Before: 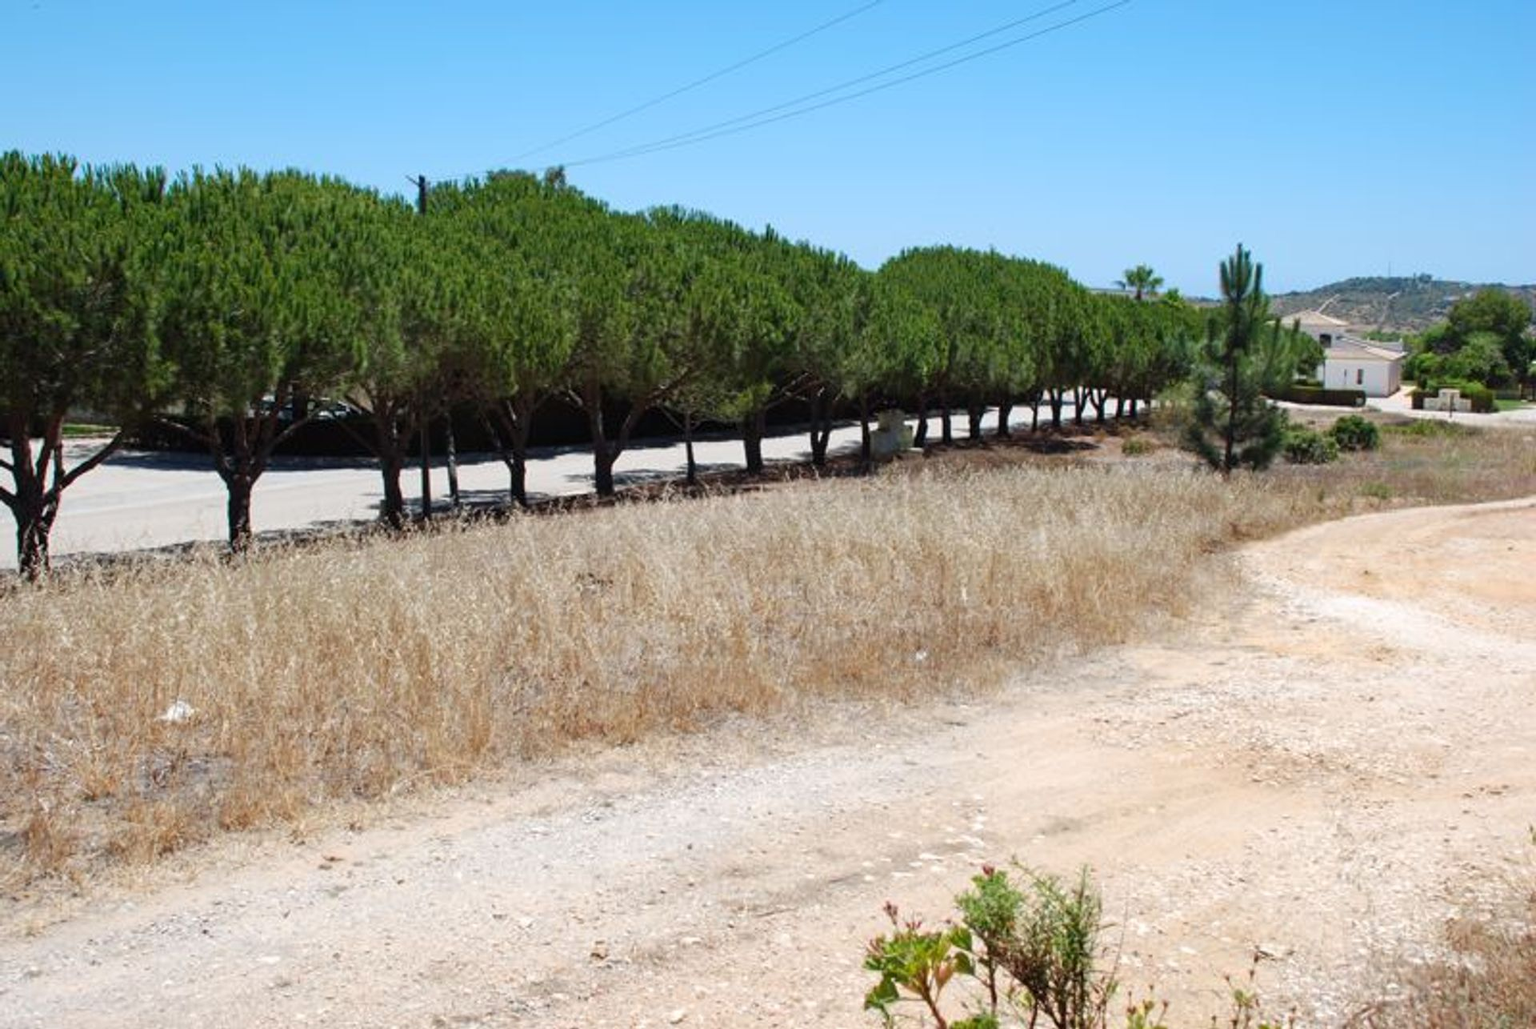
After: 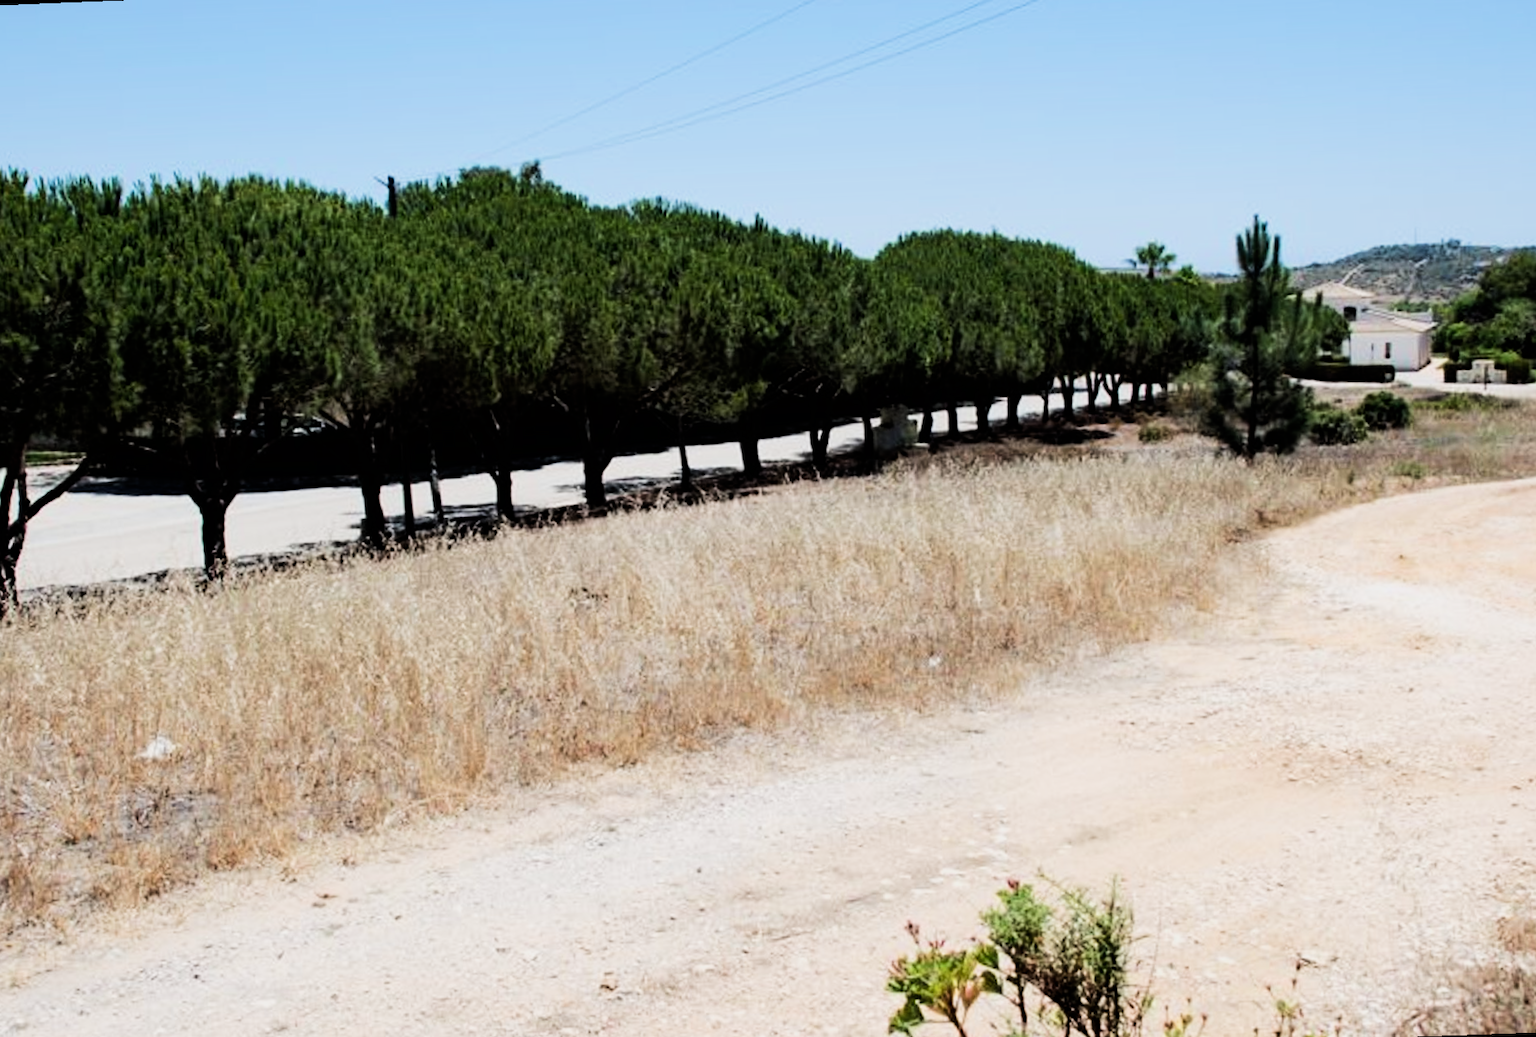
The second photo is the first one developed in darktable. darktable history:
tone equalizer: -8 EV -0.001 EV, -7 EV 0.001 EV, -6 EV -0.002 EV, -5 EV -0.003 EV, -4 EV -0.062 EV, -3 EV -0.222 EV, -2 EV -0.267 EV, -1 EV 0.105 EV, +0 EV 0.303 EV
filmic rgb: black relative exposure -5 EV, hardness 2.88, contrast 1.4, highlights saturation mix -30%
rotate and perspective: rotation -2.12°, lens shift (vertical) 0.009, lens shift (horizontal) -0.008, automatic cropping original format, crop left 0.036, crop right 0.964, crop top 0.05, crop bottom 0.959
